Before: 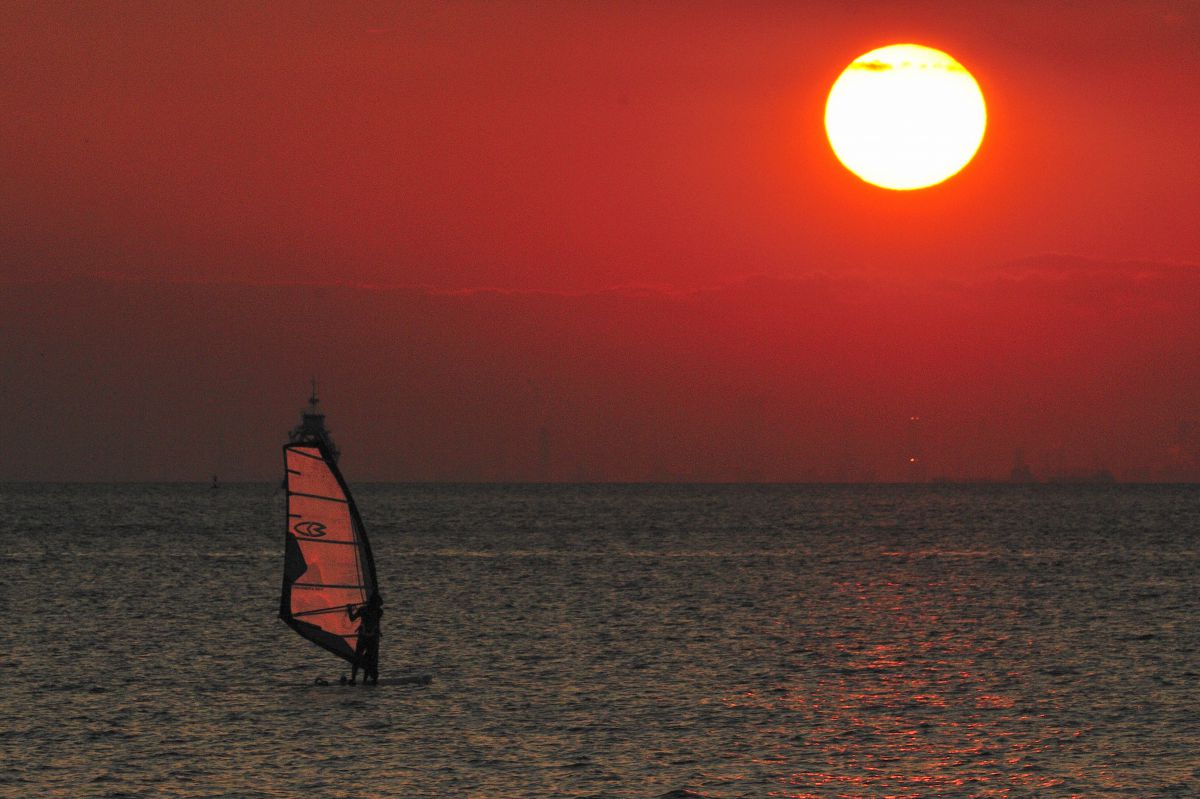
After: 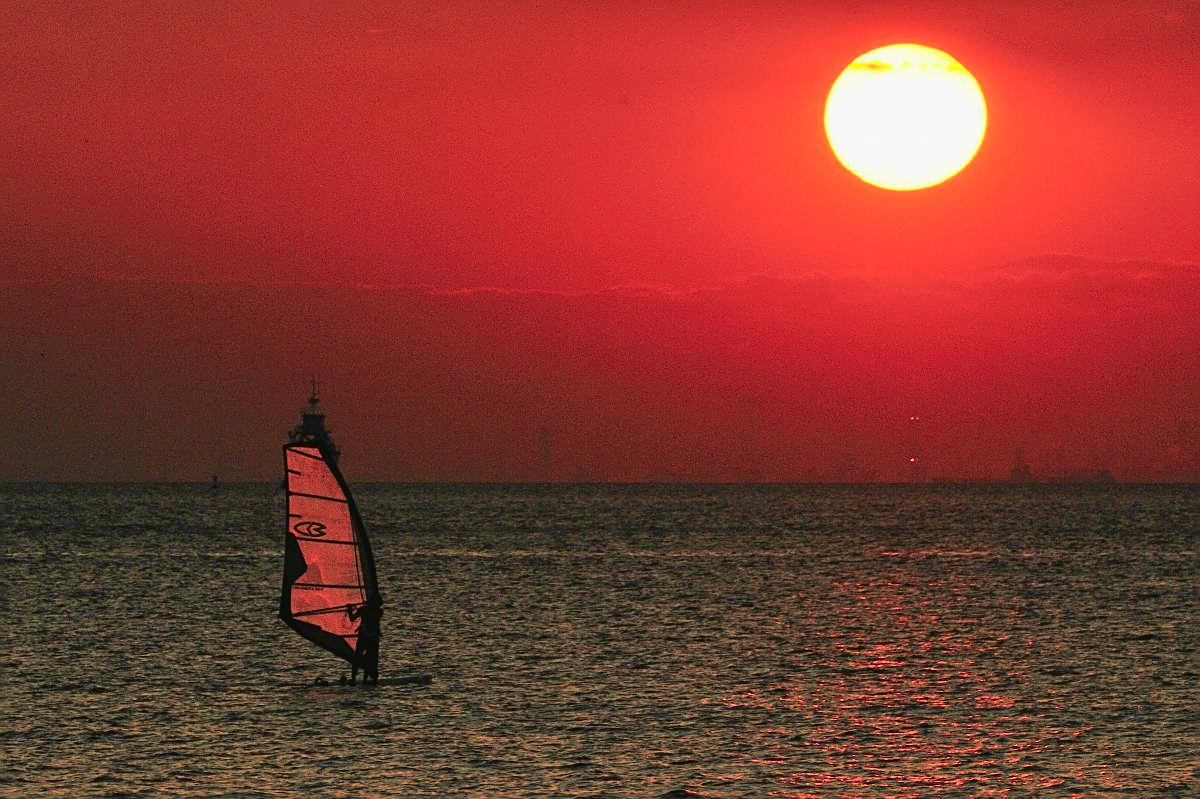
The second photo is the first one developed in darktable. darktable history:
tone curve: curves: ch0 [(0.003, 0.032) (0.037, 0.037) (0.142, 0.117) (0.279, 0.311) (0.405, 0.49) (0.526, 0.651) (0.722, 0.857) (0.875, 0.946) (1, 0.98)]; ch1 [(0, 0) (0.305, 0.325) (0.453, 0.437) (0.482, 0.474) (0.501, 0.498) (0.515, 0.523) (0.559, 0.591) (0.6, 0.643) (0.656, 0.707) (1, 1)]; ch2 [(0, 0) (0.323, 0.277) (0.424, 0.396) (0.479, 0.484) (0.499, 0.502) (0.515, 0.537) (0.573, 0.602) (0.653, 0.675) (0.75, 0.756) (1, 1)], color space Lab, independent channels, preserve colors none
sharpen: on, module defaults
